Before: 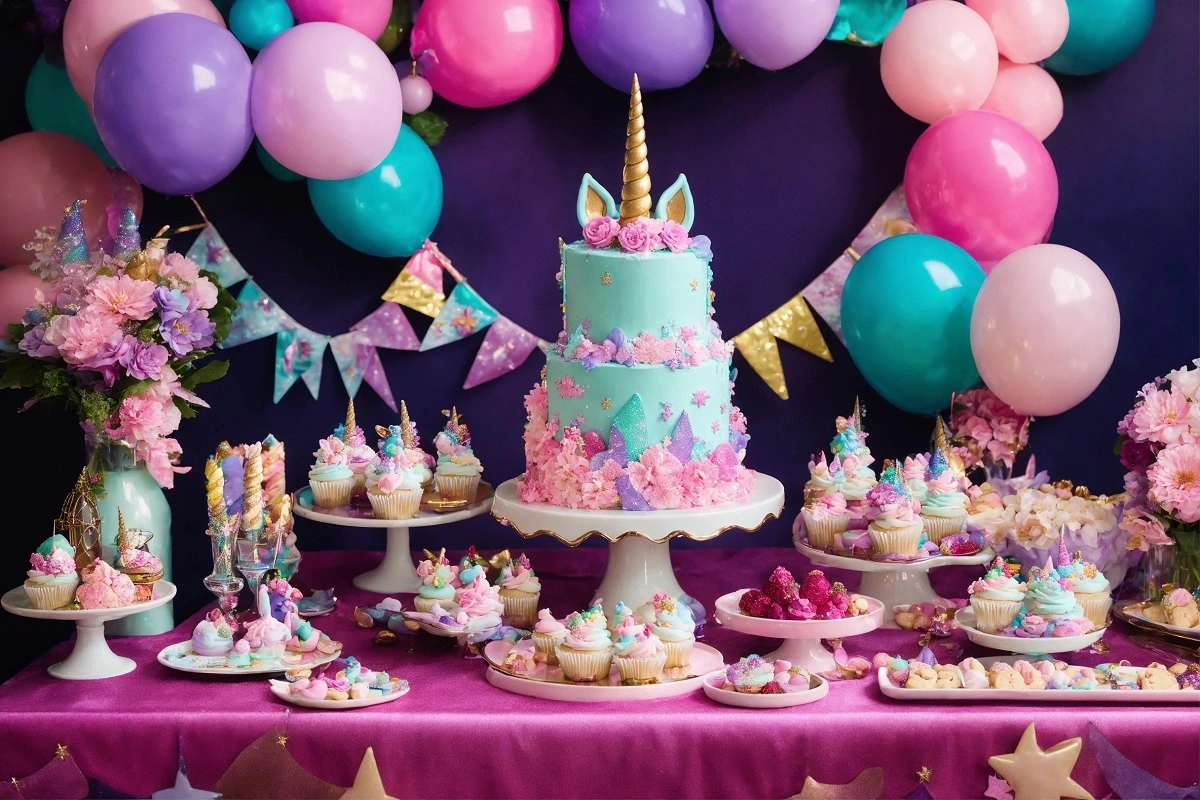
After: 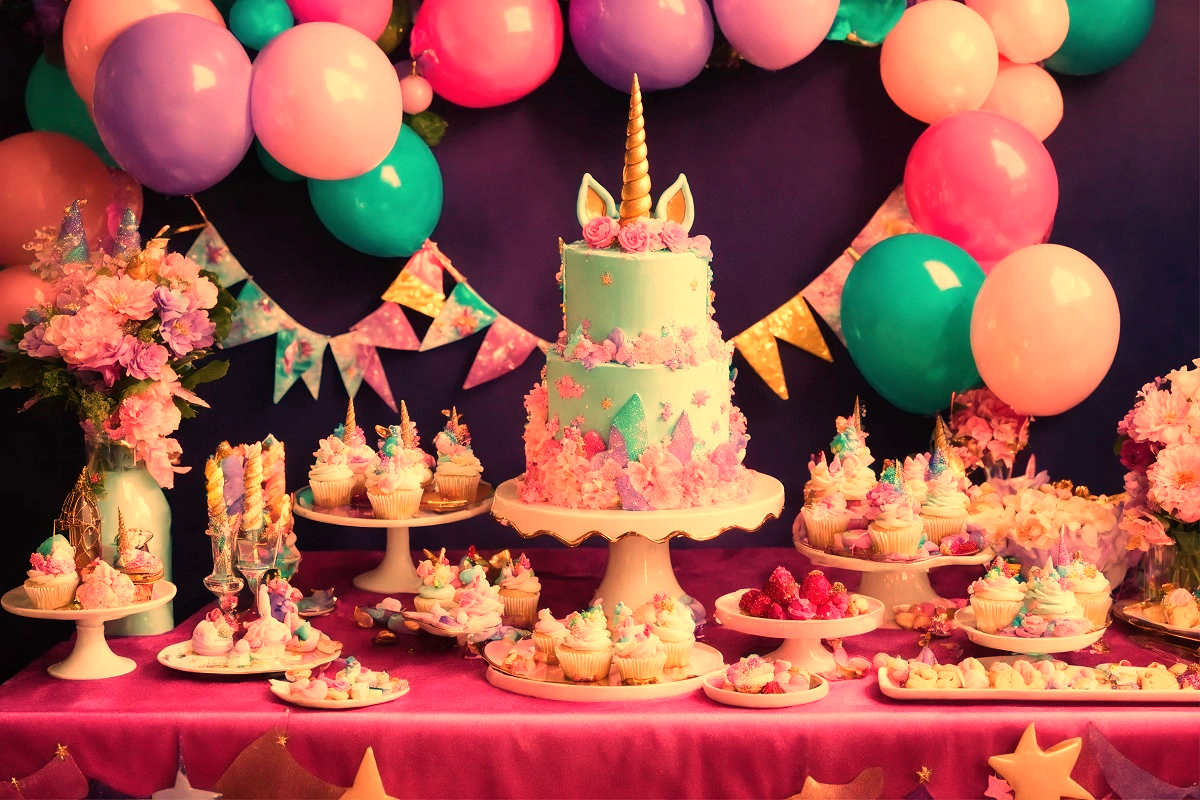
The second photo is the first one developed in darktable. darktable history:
exposure: exposure 0.014 EV, compensate highlight preservation false
white balance: red 1.467, blue 0.684
